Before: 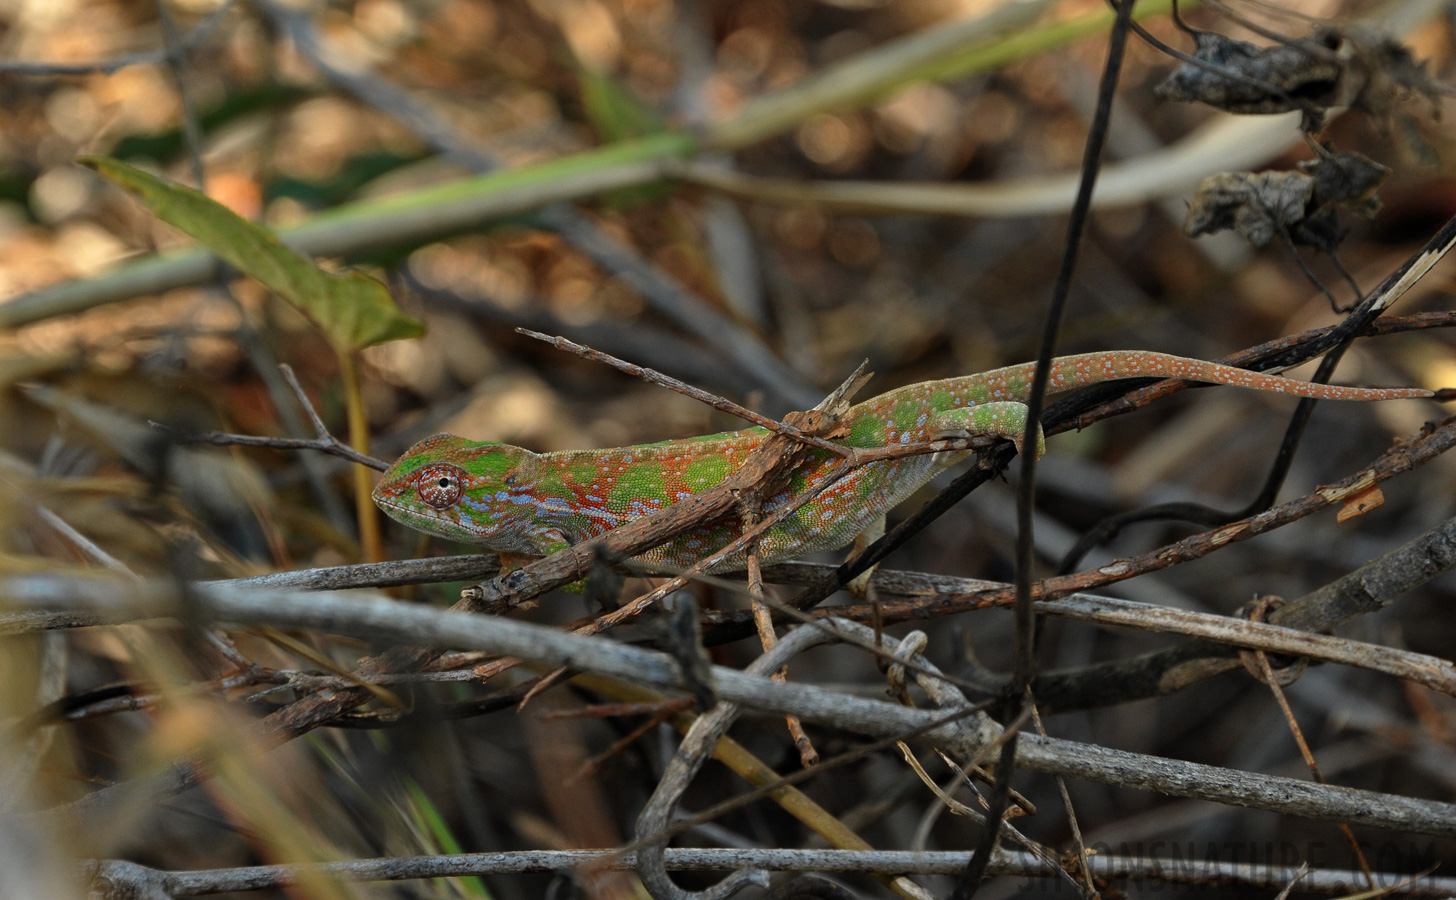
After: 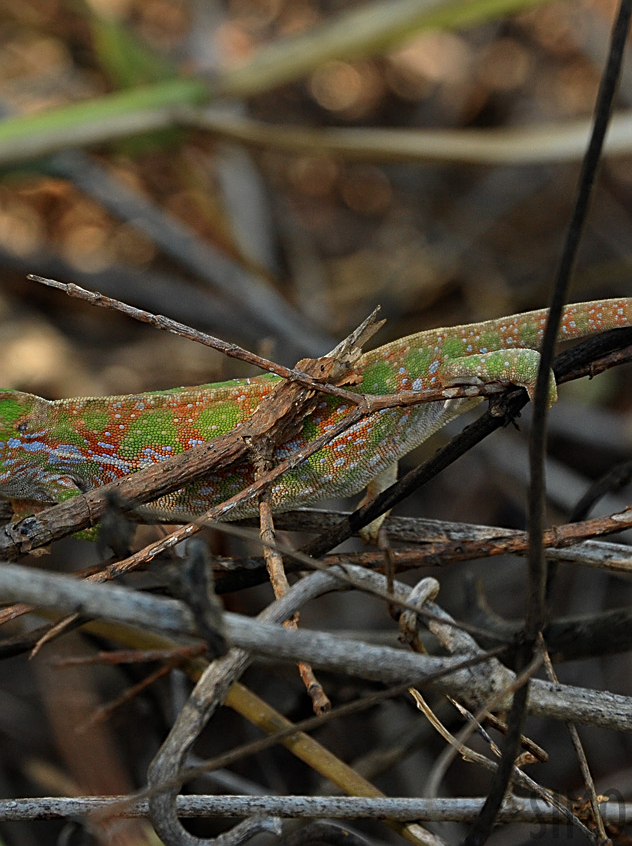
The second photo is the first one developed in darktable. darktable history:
crop: left 33.522%, top 5.95%, right 23.031%
sharpen: on, module defaults
